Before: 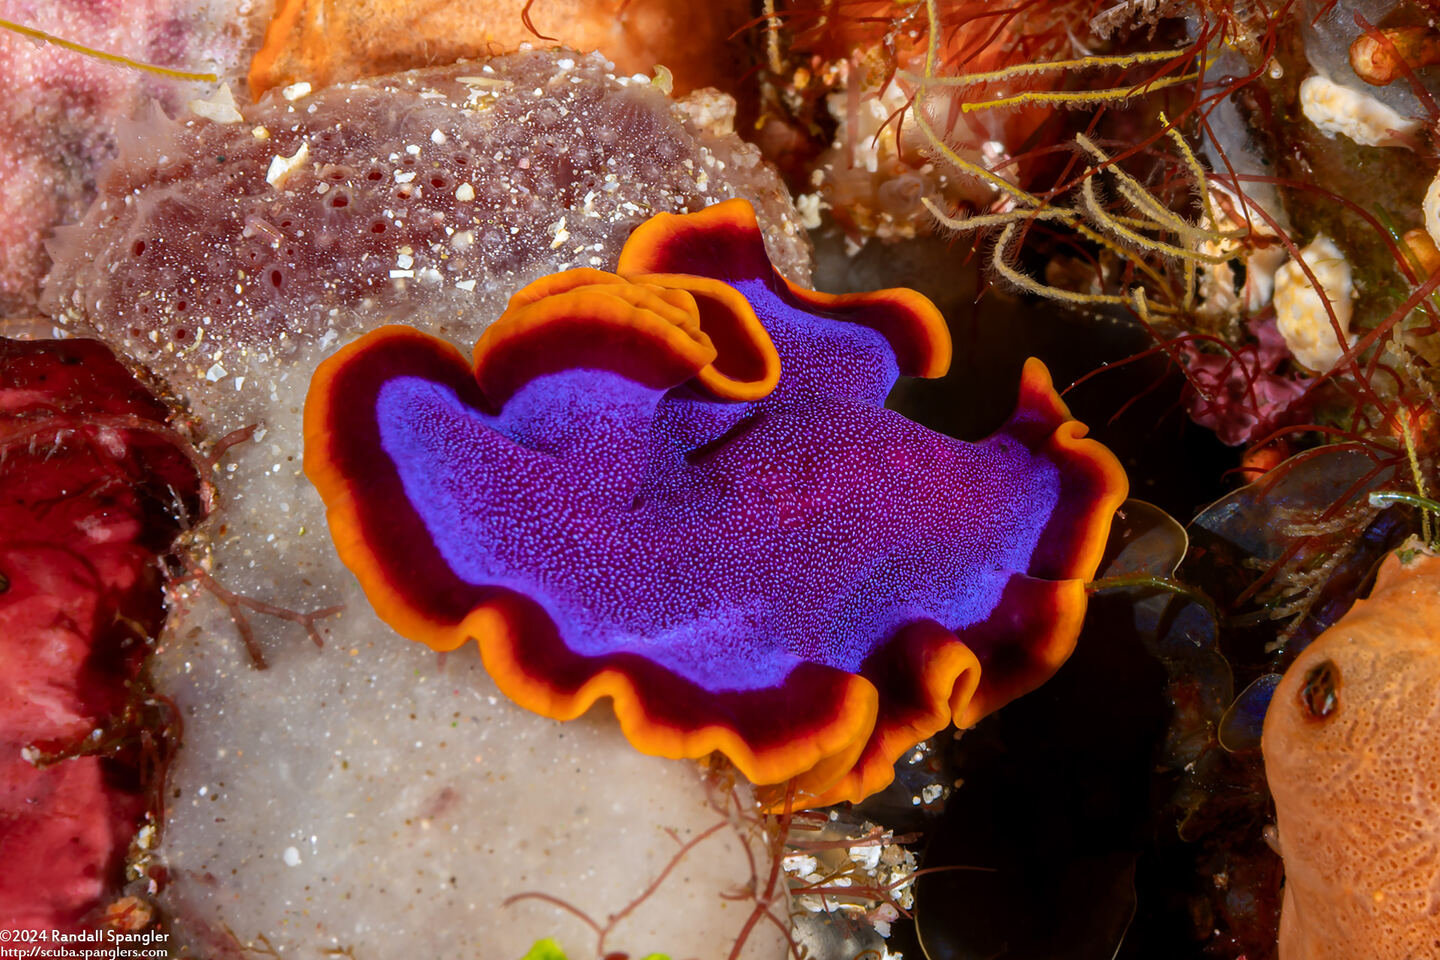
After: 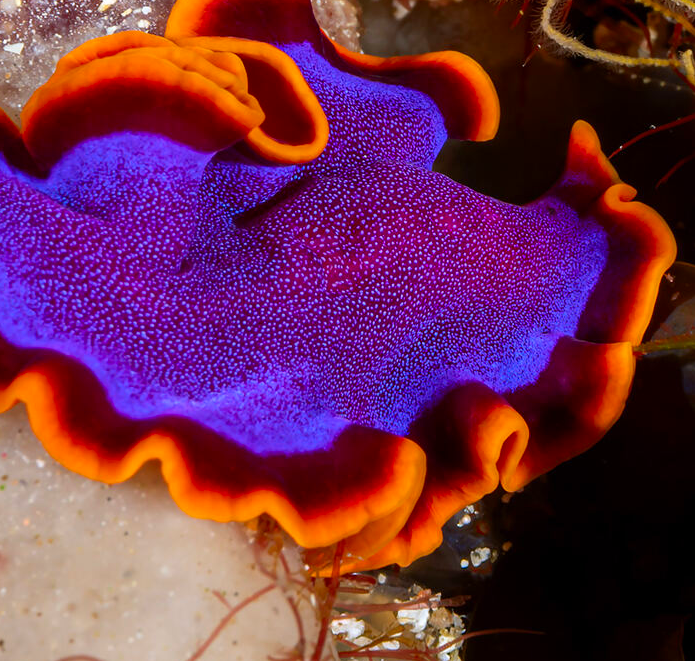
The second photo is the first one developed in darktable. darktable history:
color zones: curves: ch1 [(0, 0.469) (0.001, 0.469) (0.12, 0.446) (0.248, 0.469) (0.5, 0.5) (0.748, 0.5) (0.999, 0.469) (1, 0.469)], mix -121.28%
contrast brightness saturation: contrast 0.044, saturation 0.164
crop: left 31.393%, top 24.705%, right 20.317%, bottom 6.393%
